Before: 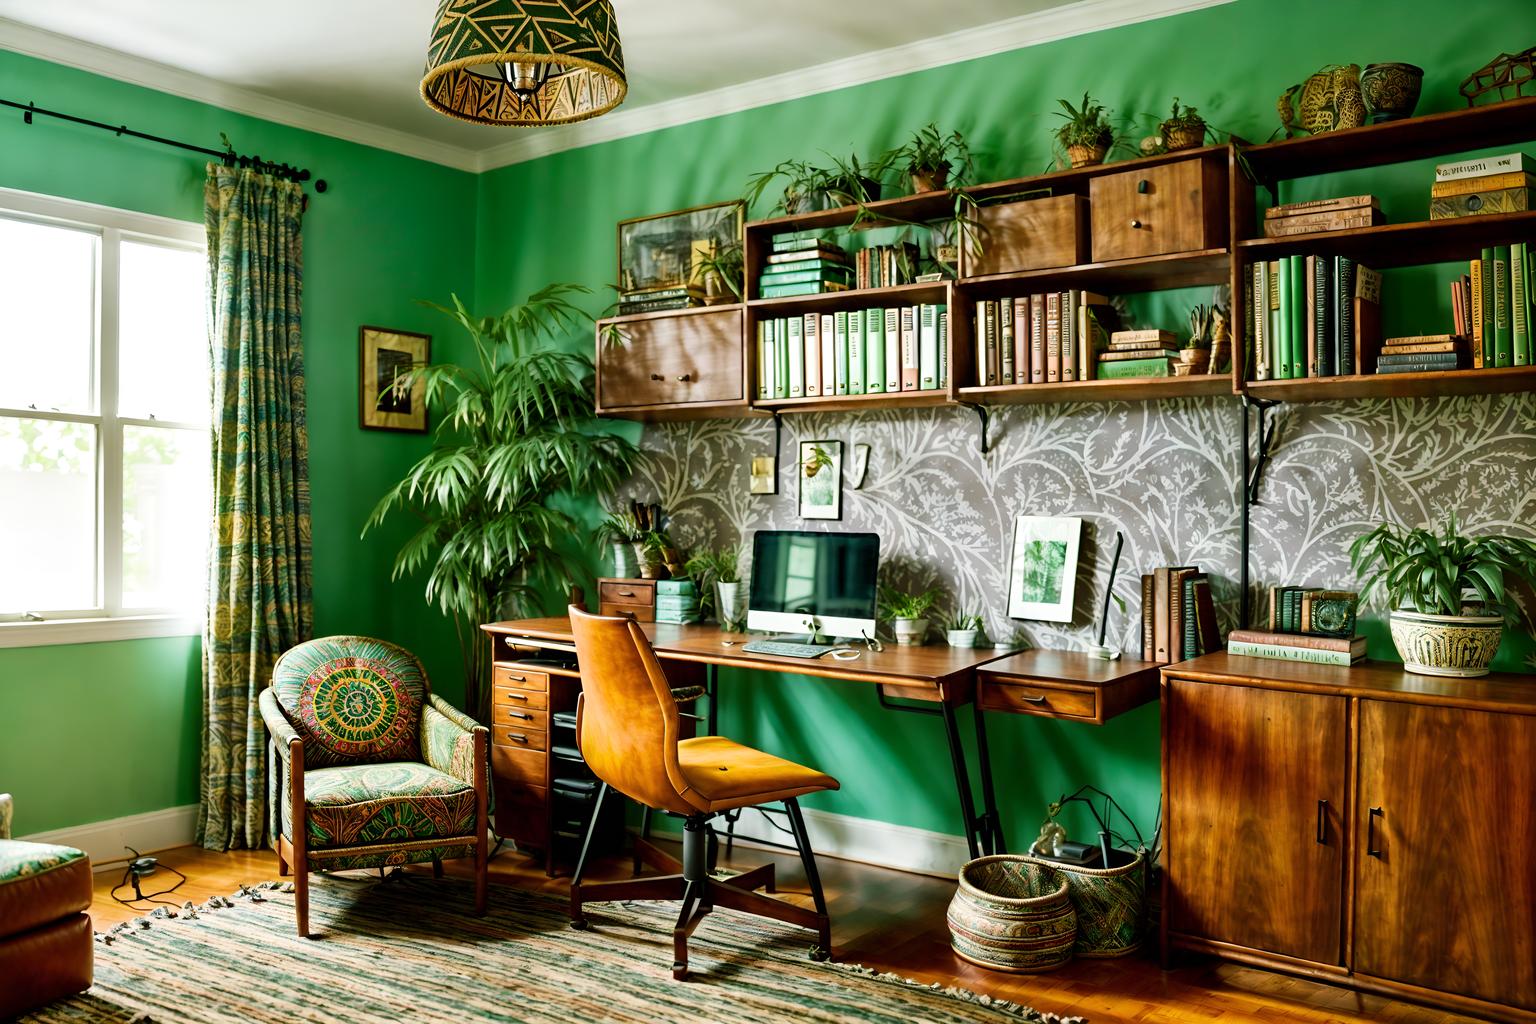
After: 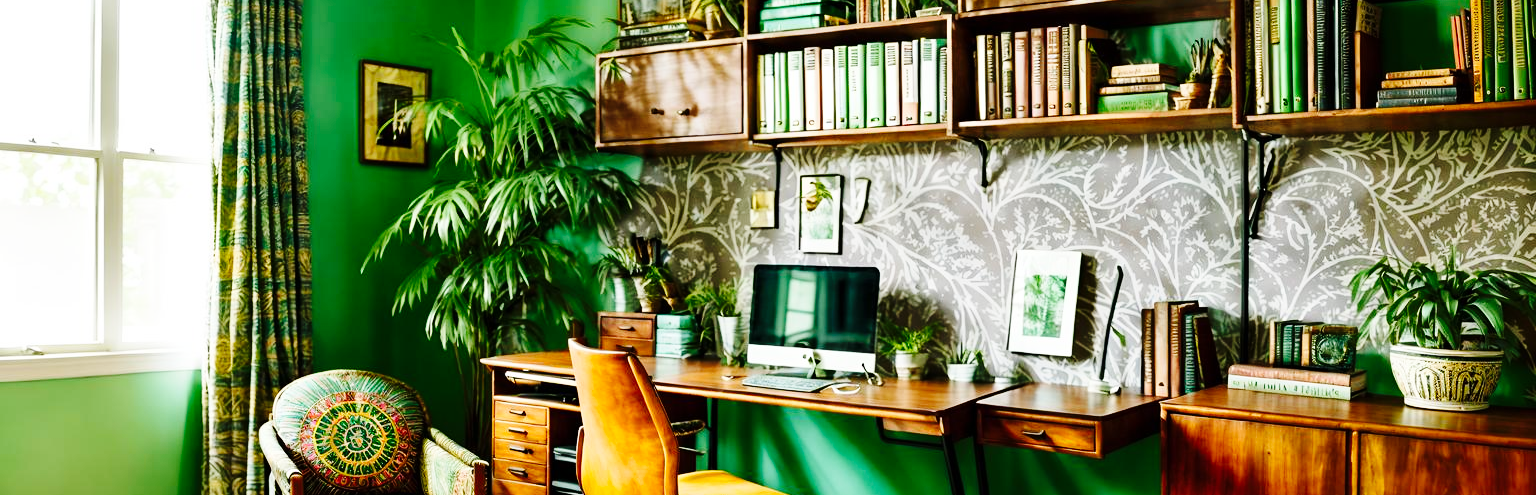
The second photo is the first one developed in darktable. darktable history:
base curve: curves: ch0 [(0, 0) (0.036, 0.025) (0.121, 0.166) (0.206, 0.329) (0.605, 0.79) (1, 1)], preserve colors none
crop and rotate: top 26.056%, bottom 25.543%
